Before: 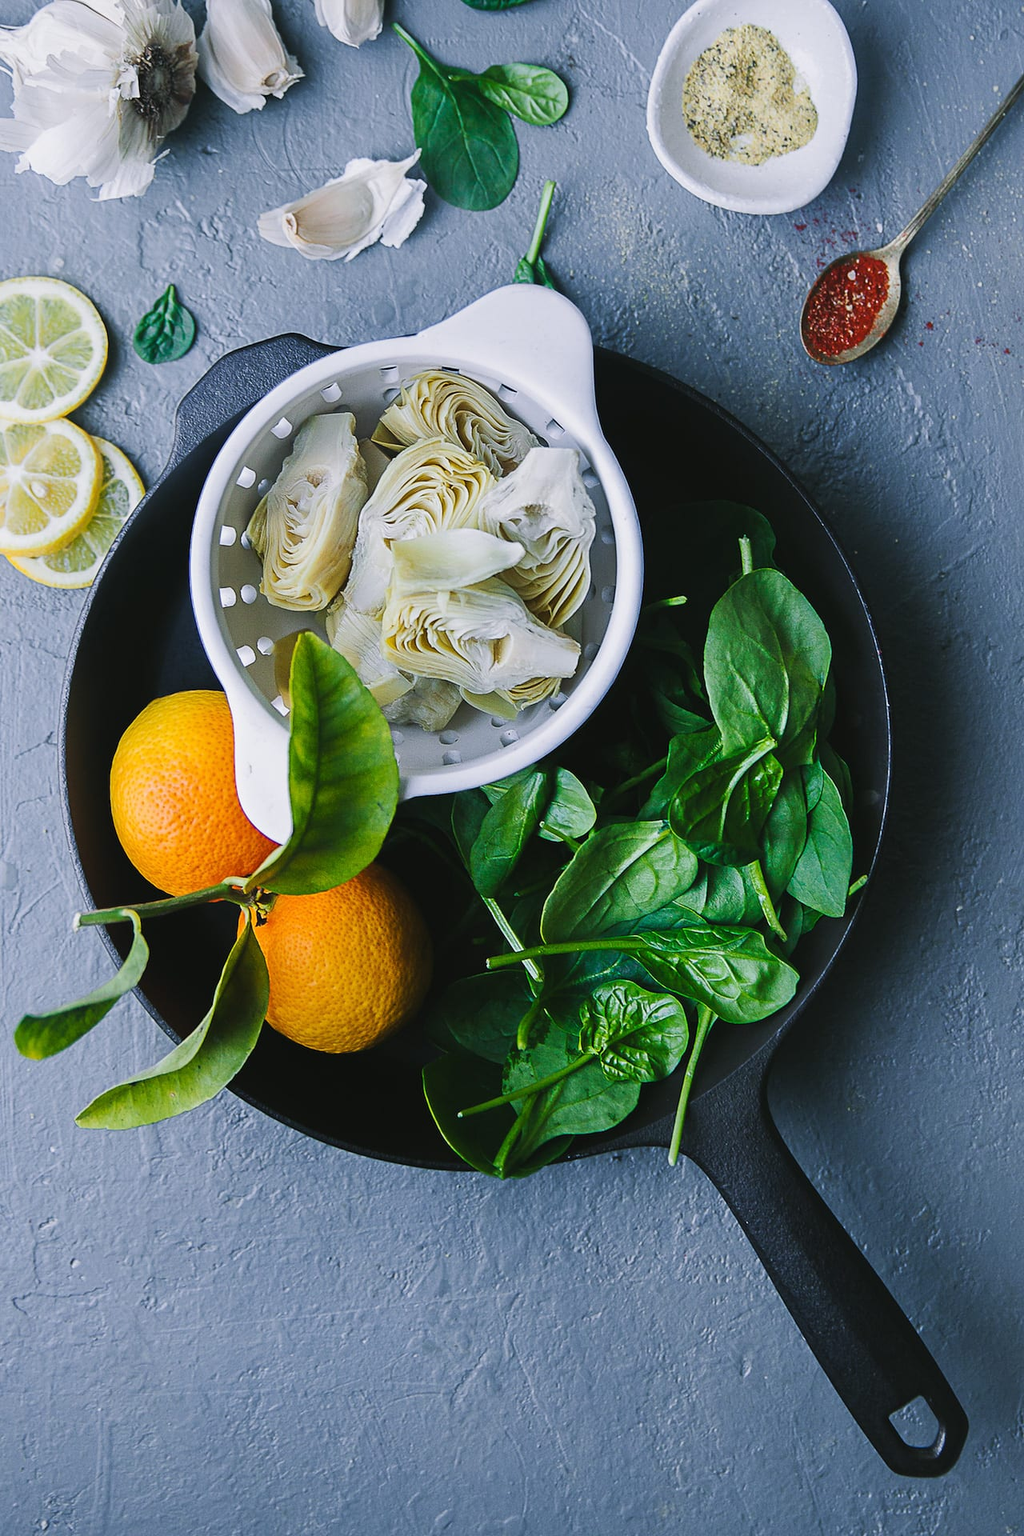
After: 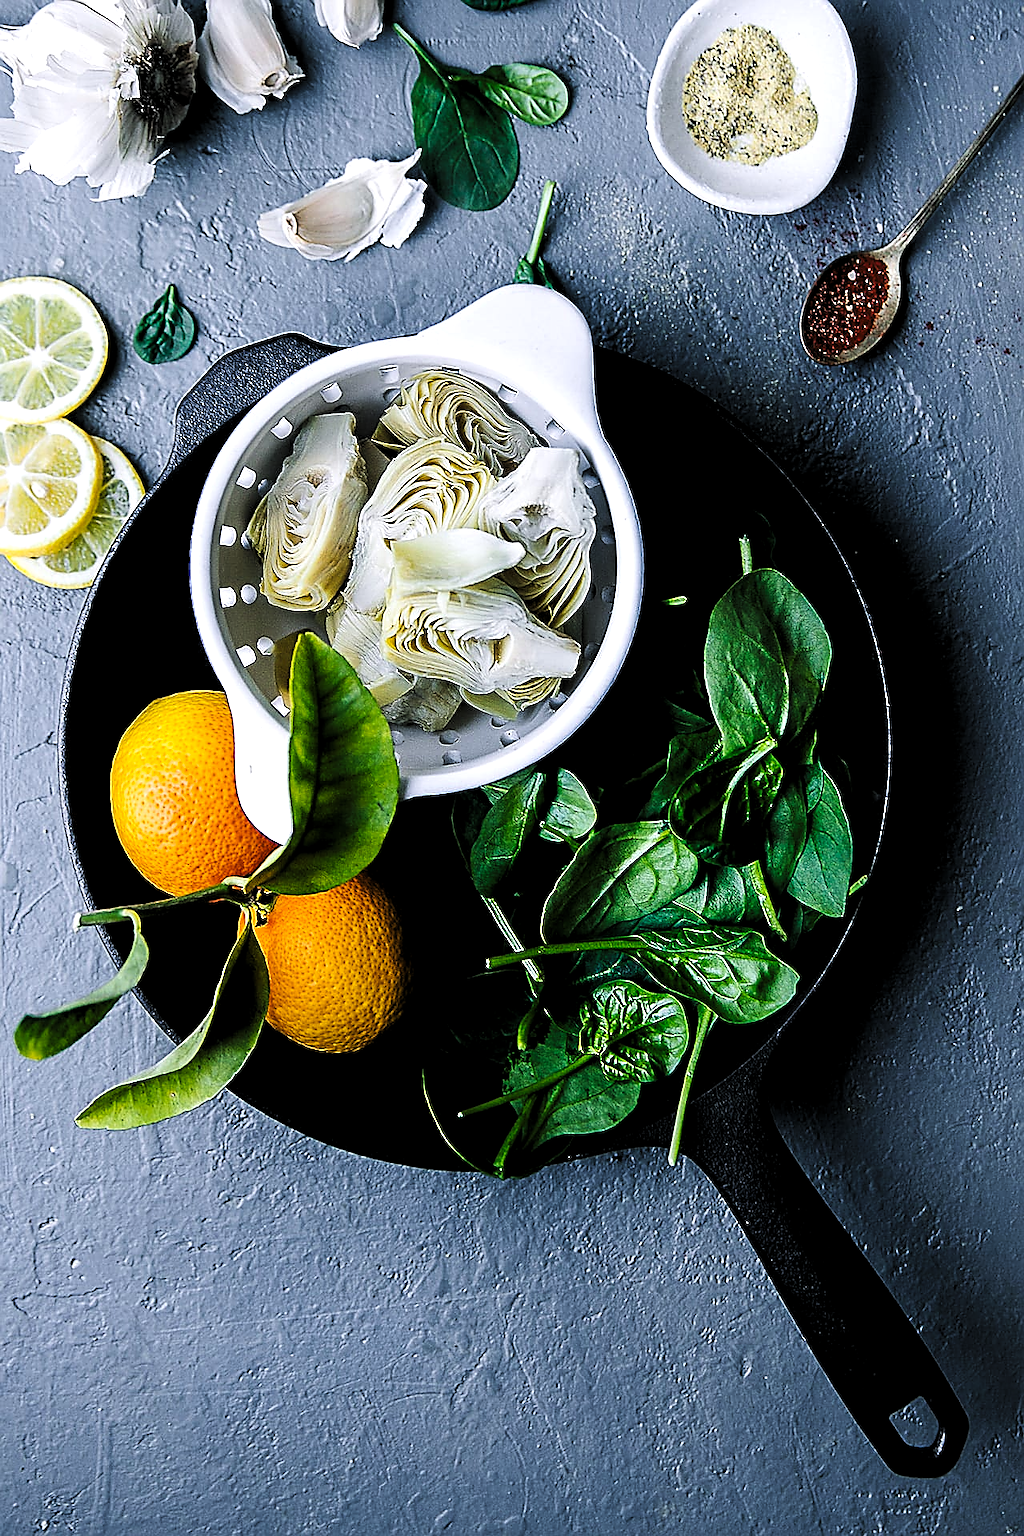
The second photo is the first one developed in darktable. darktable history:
tone curve: curves: ch0 [(0, 0) (0.003, 0.002) (0.011, 0.009) (0.025, 0.019) (0.044, 0.031) (0.069, 0.044) (0.1, 0.061) (0.136, 0.087) (0.177, 0.127) (0.224, 0.172) (0.277, 0.226) (0.335, 0.295) (0.399, 0.367) (0.468, 0.445) (0.543, 0.536) (0.623, 0.626) (0.709, 0.717) (0.801, 0.806) (0.898, 0.889) (1, 1)], preserve colors none
sharpen: radius 1.4, amount 1.25, threshold 0.7
levels: levels [0.129, 0.519, 0.867]
